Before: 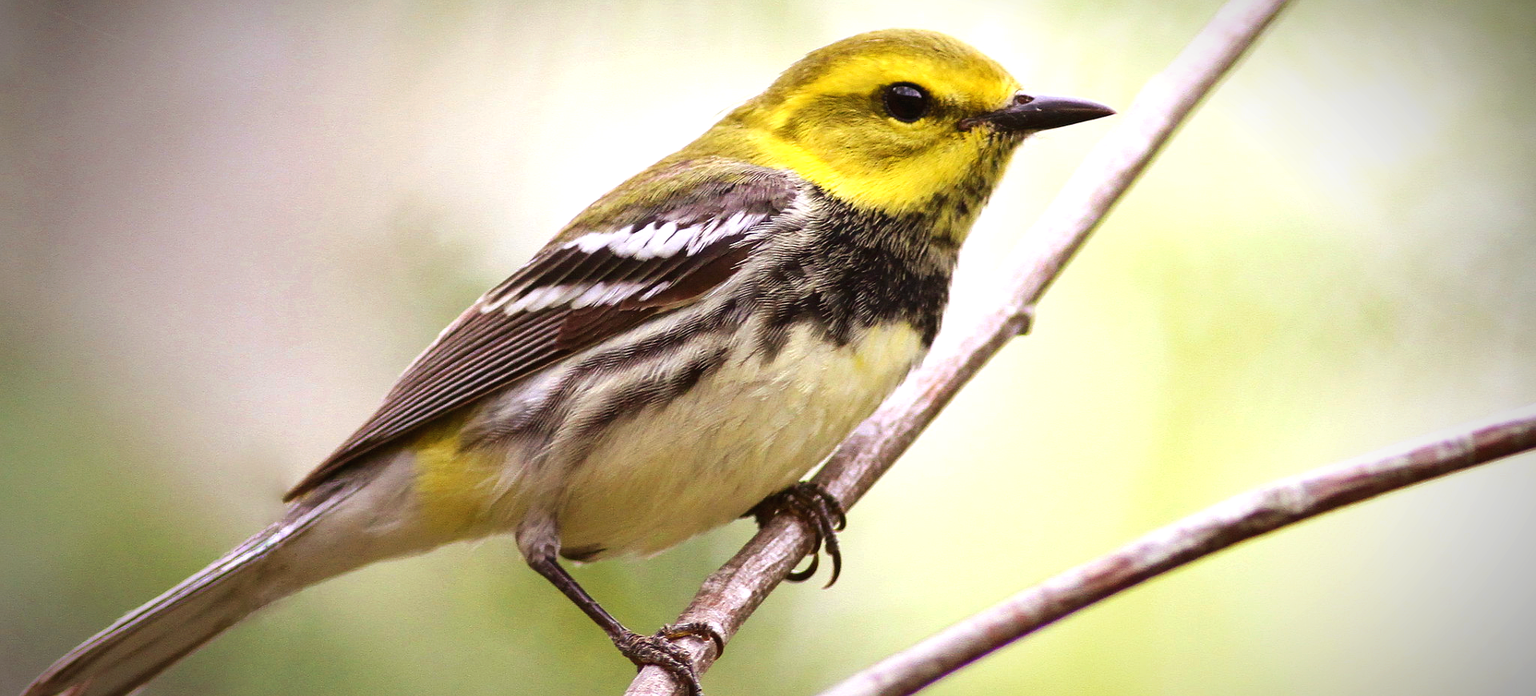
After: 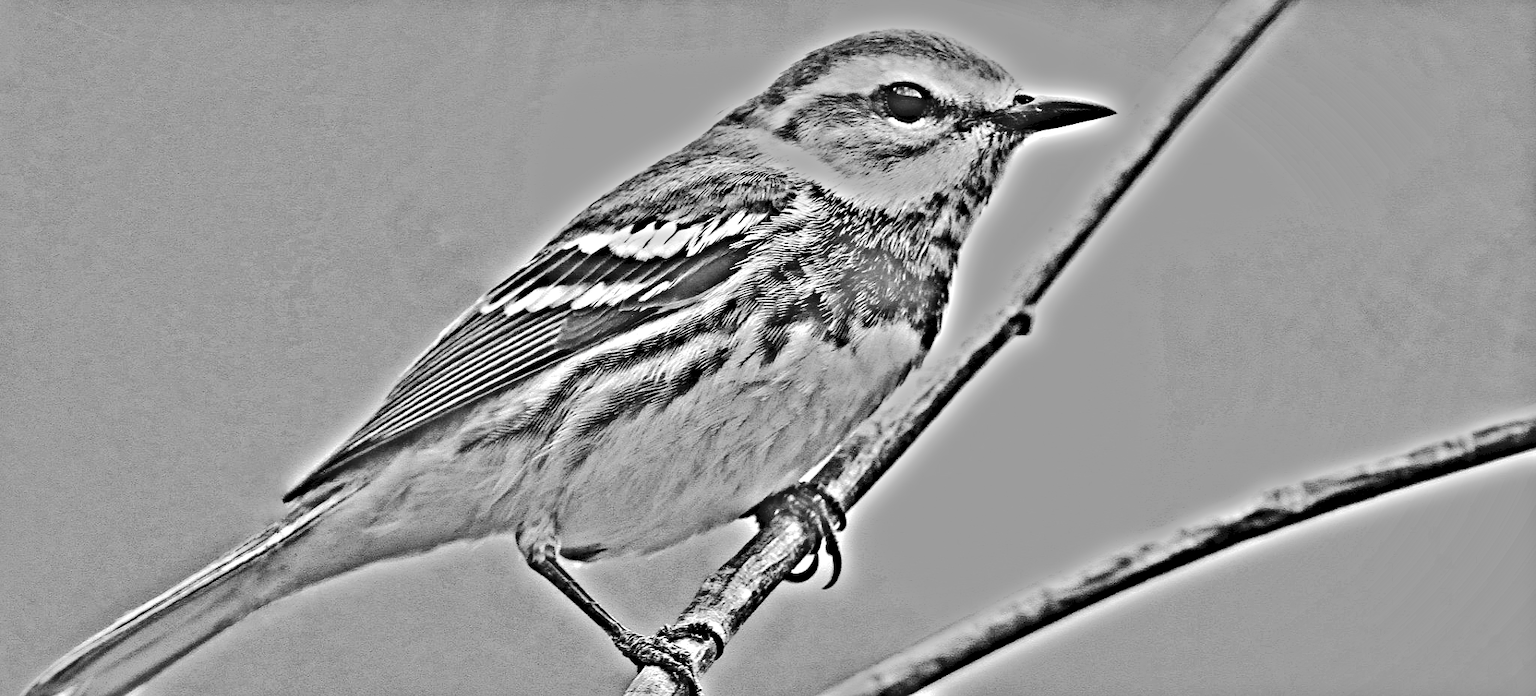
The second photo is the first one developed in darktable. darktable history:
highpass: sharpness 49.79%, contrast boost 49.79%
tone curve: curves: ch0 [(0, 0) (0.003, 0.058) (0.011, 0.059) (0.025, 0.061) (0.044, 0.067) (0.069, 0.084) (0.1, 0.102) (0.136, 0.124) (0.177, 0.171) (0.224, 0.246) (0.277, 0.324) (0.335, 0.411) (0.399, 0.509) (0.468, 0.605) (0.543, 0.688) (0.623, 0.738) (0.709, 0.798) (0.801, 0.852) (0.898, 0.911) (1, 1)], preserve colors none
